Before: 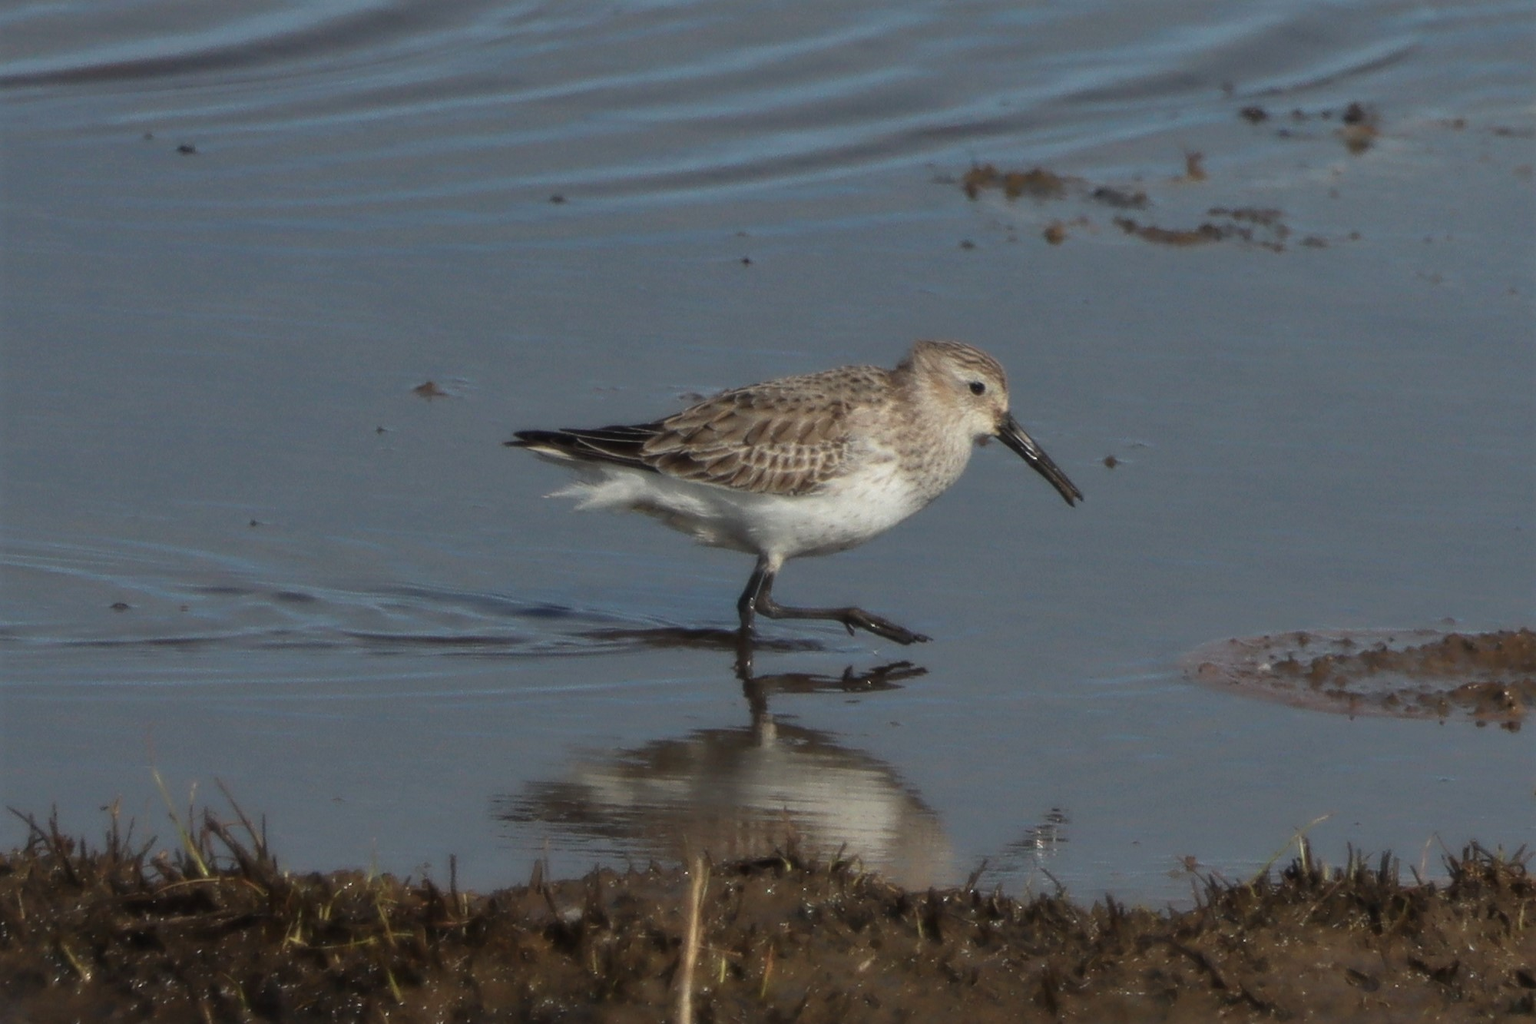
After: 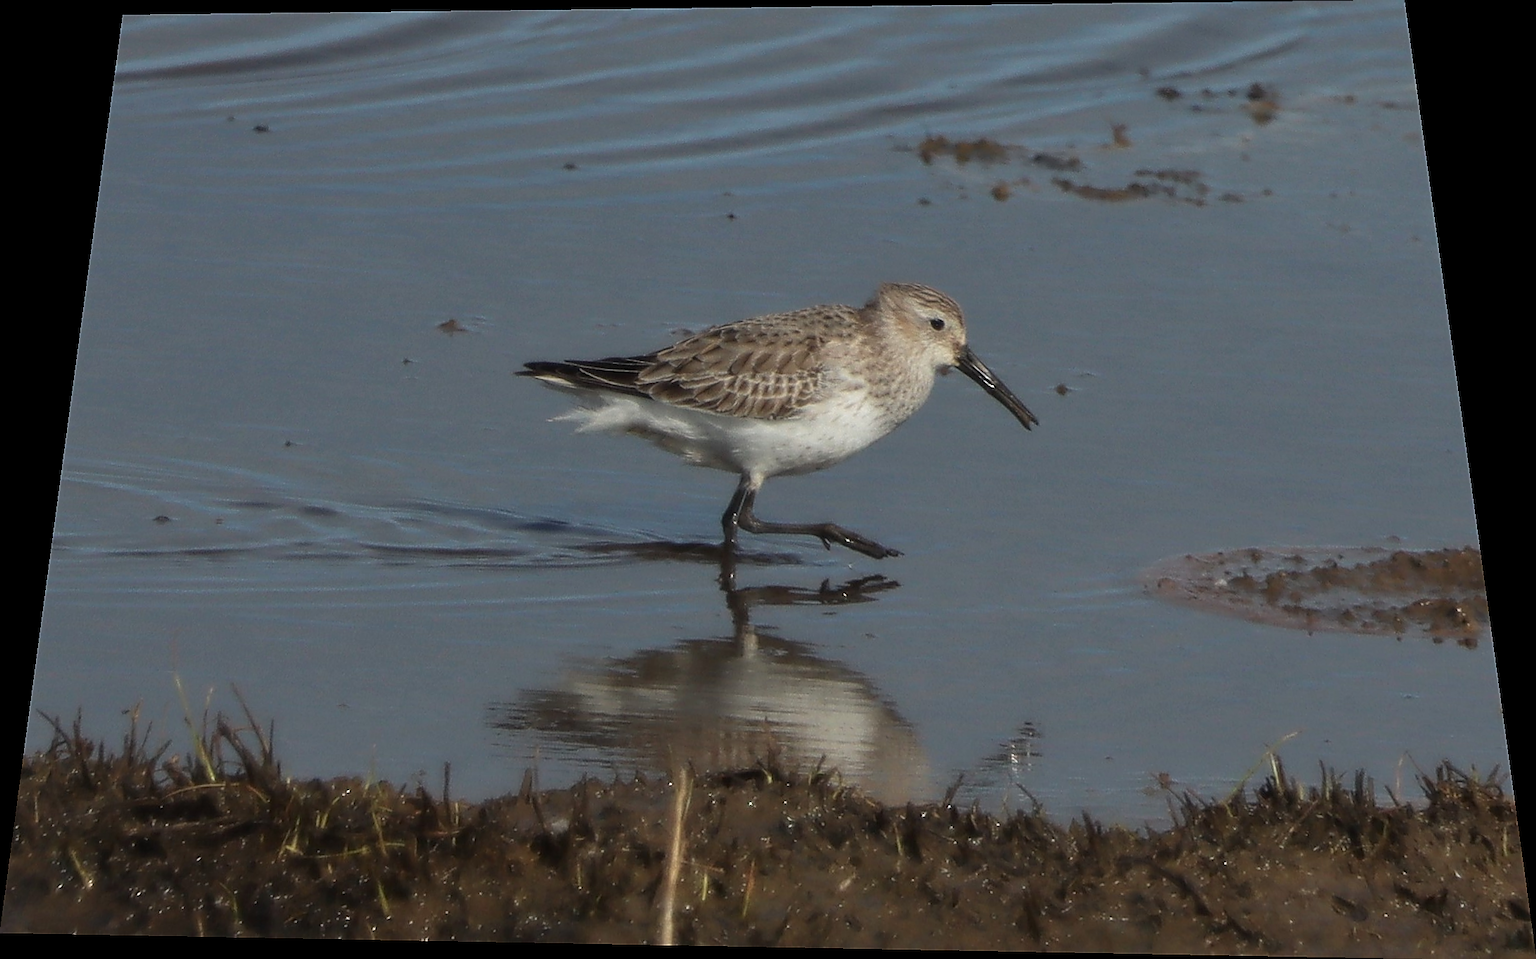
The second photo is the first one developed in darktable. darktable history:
rotate and perspective: rotation 0.128°, lens shift (vertical) -0.181, lens shift (horizontal) -0.044, shear 0.001, automatic cropping off
sharpen: radius 1.4, amount 1.25, threshold 0.7
